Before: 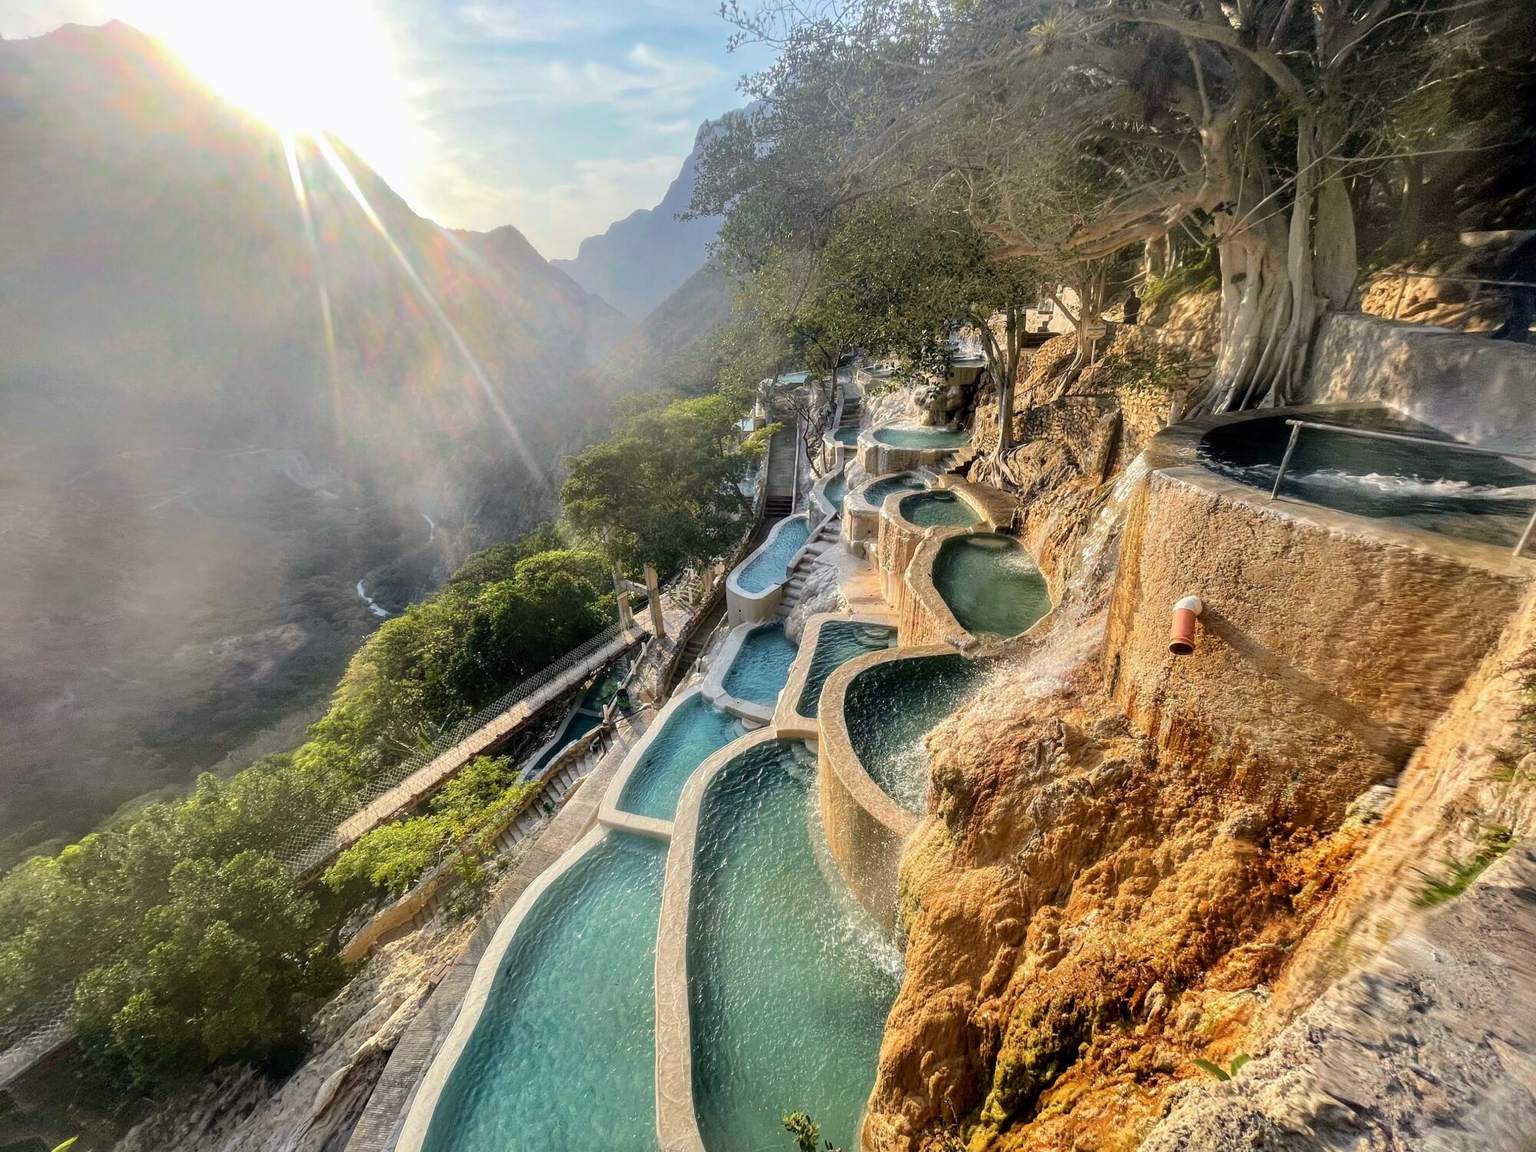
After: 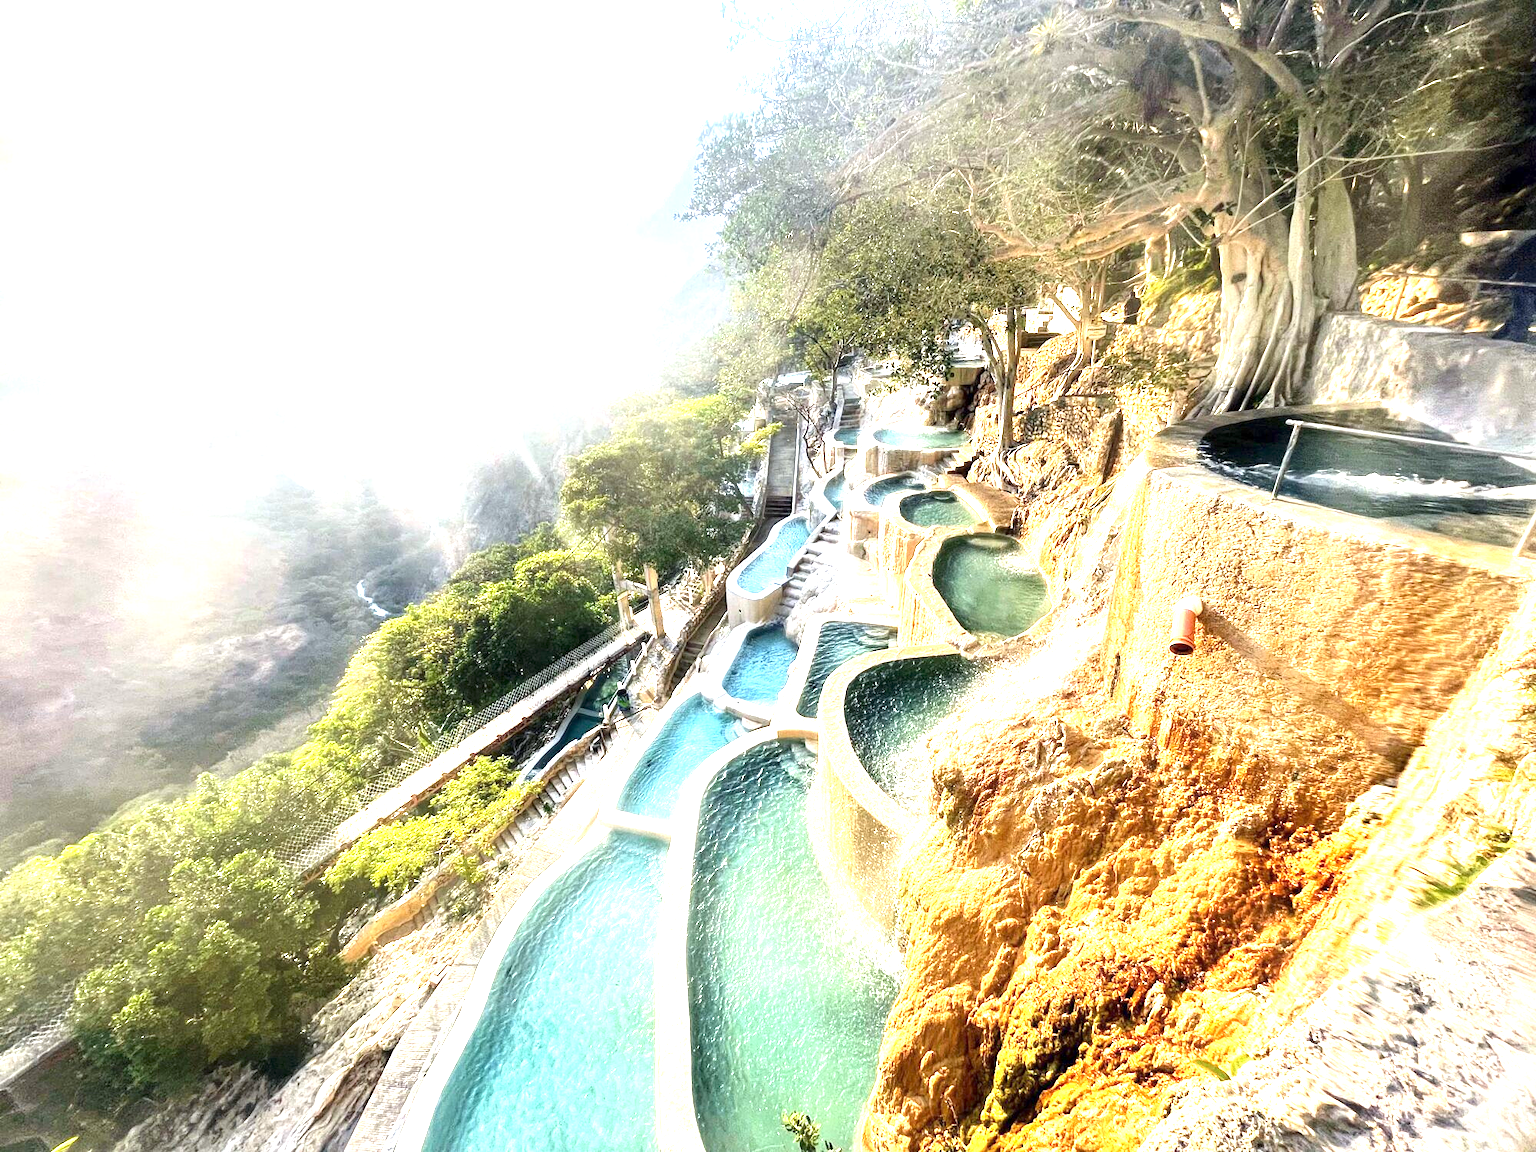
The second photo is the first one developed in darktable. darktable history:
exposure: exposure 2 EV, compensate highlight preservation false
white balance: red 0.986, blue 1.01
